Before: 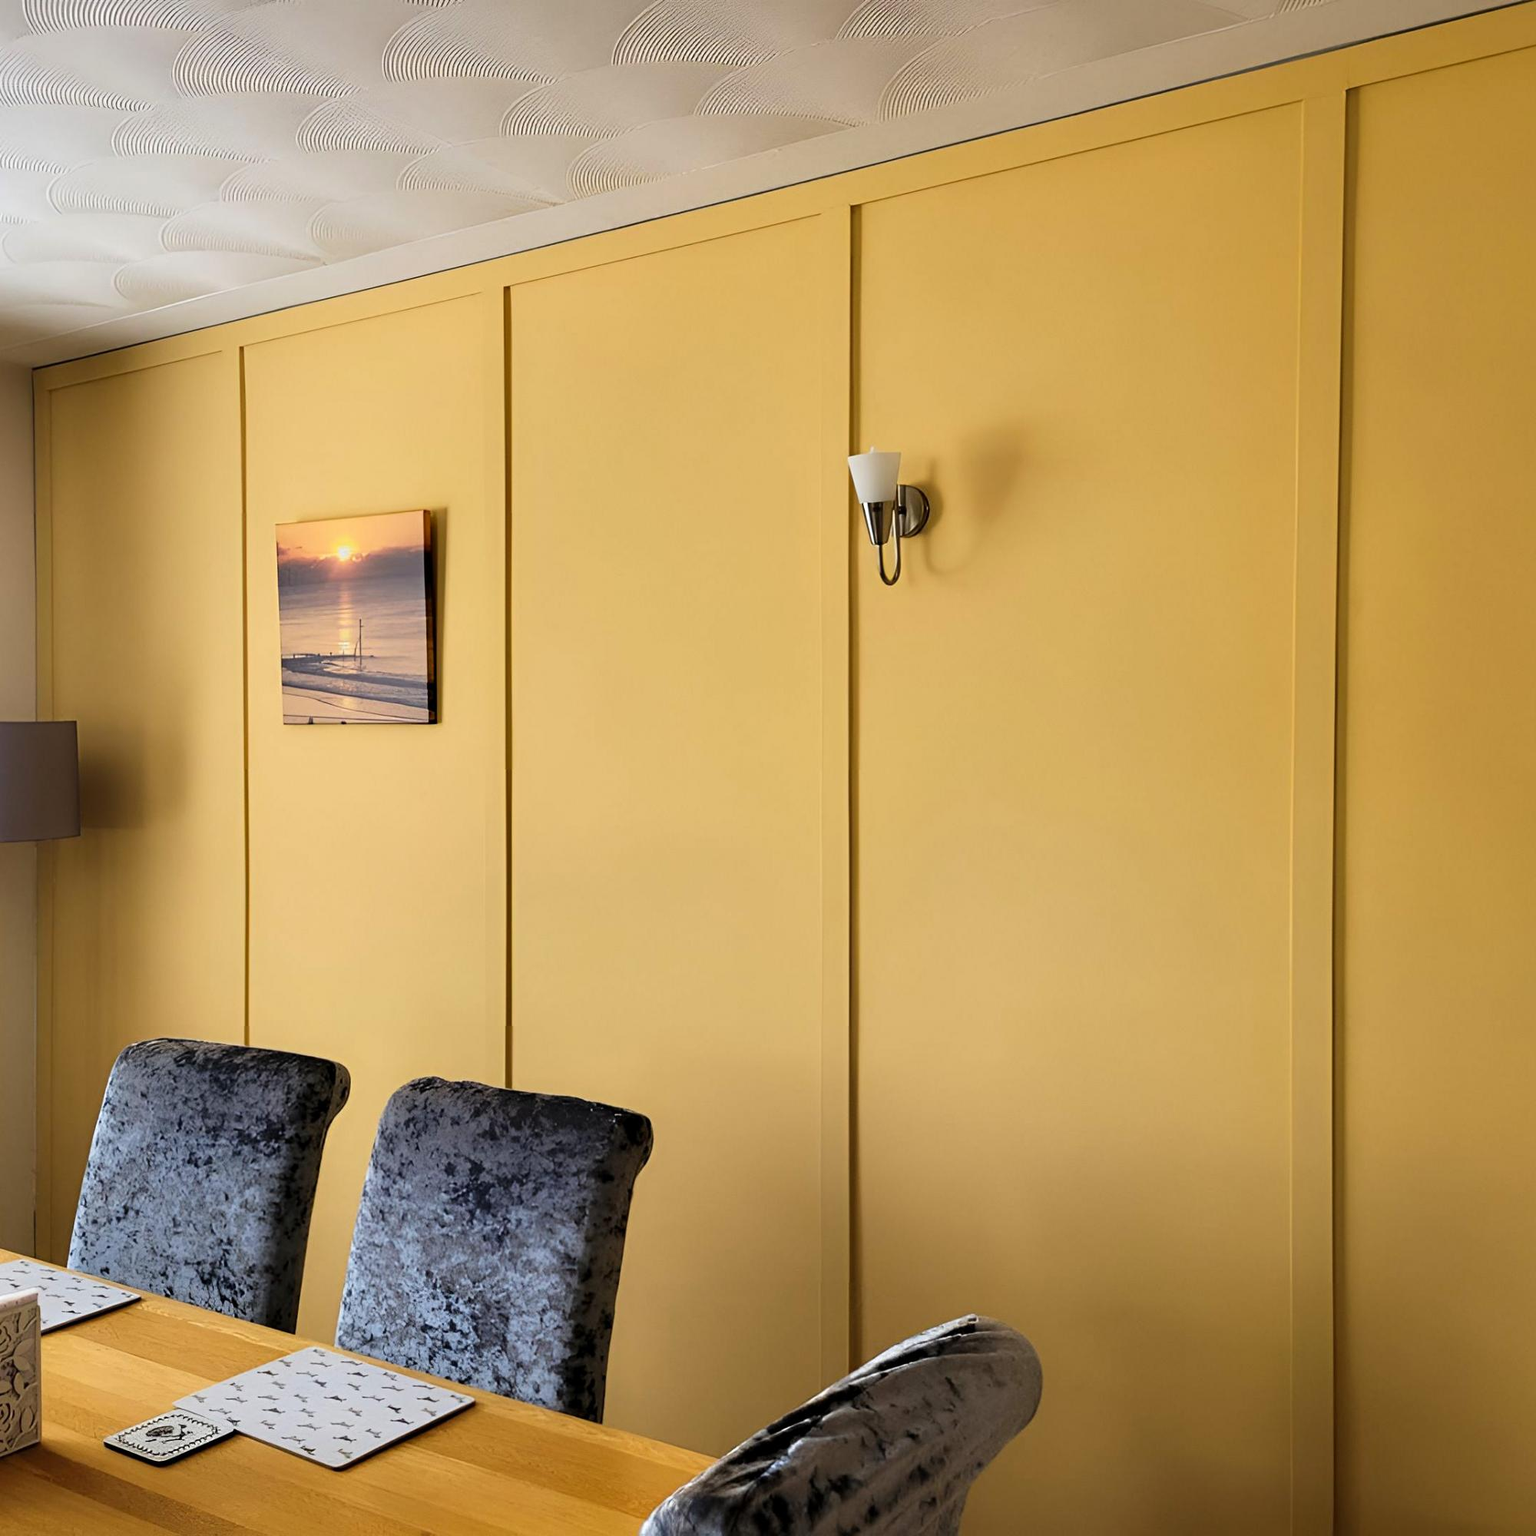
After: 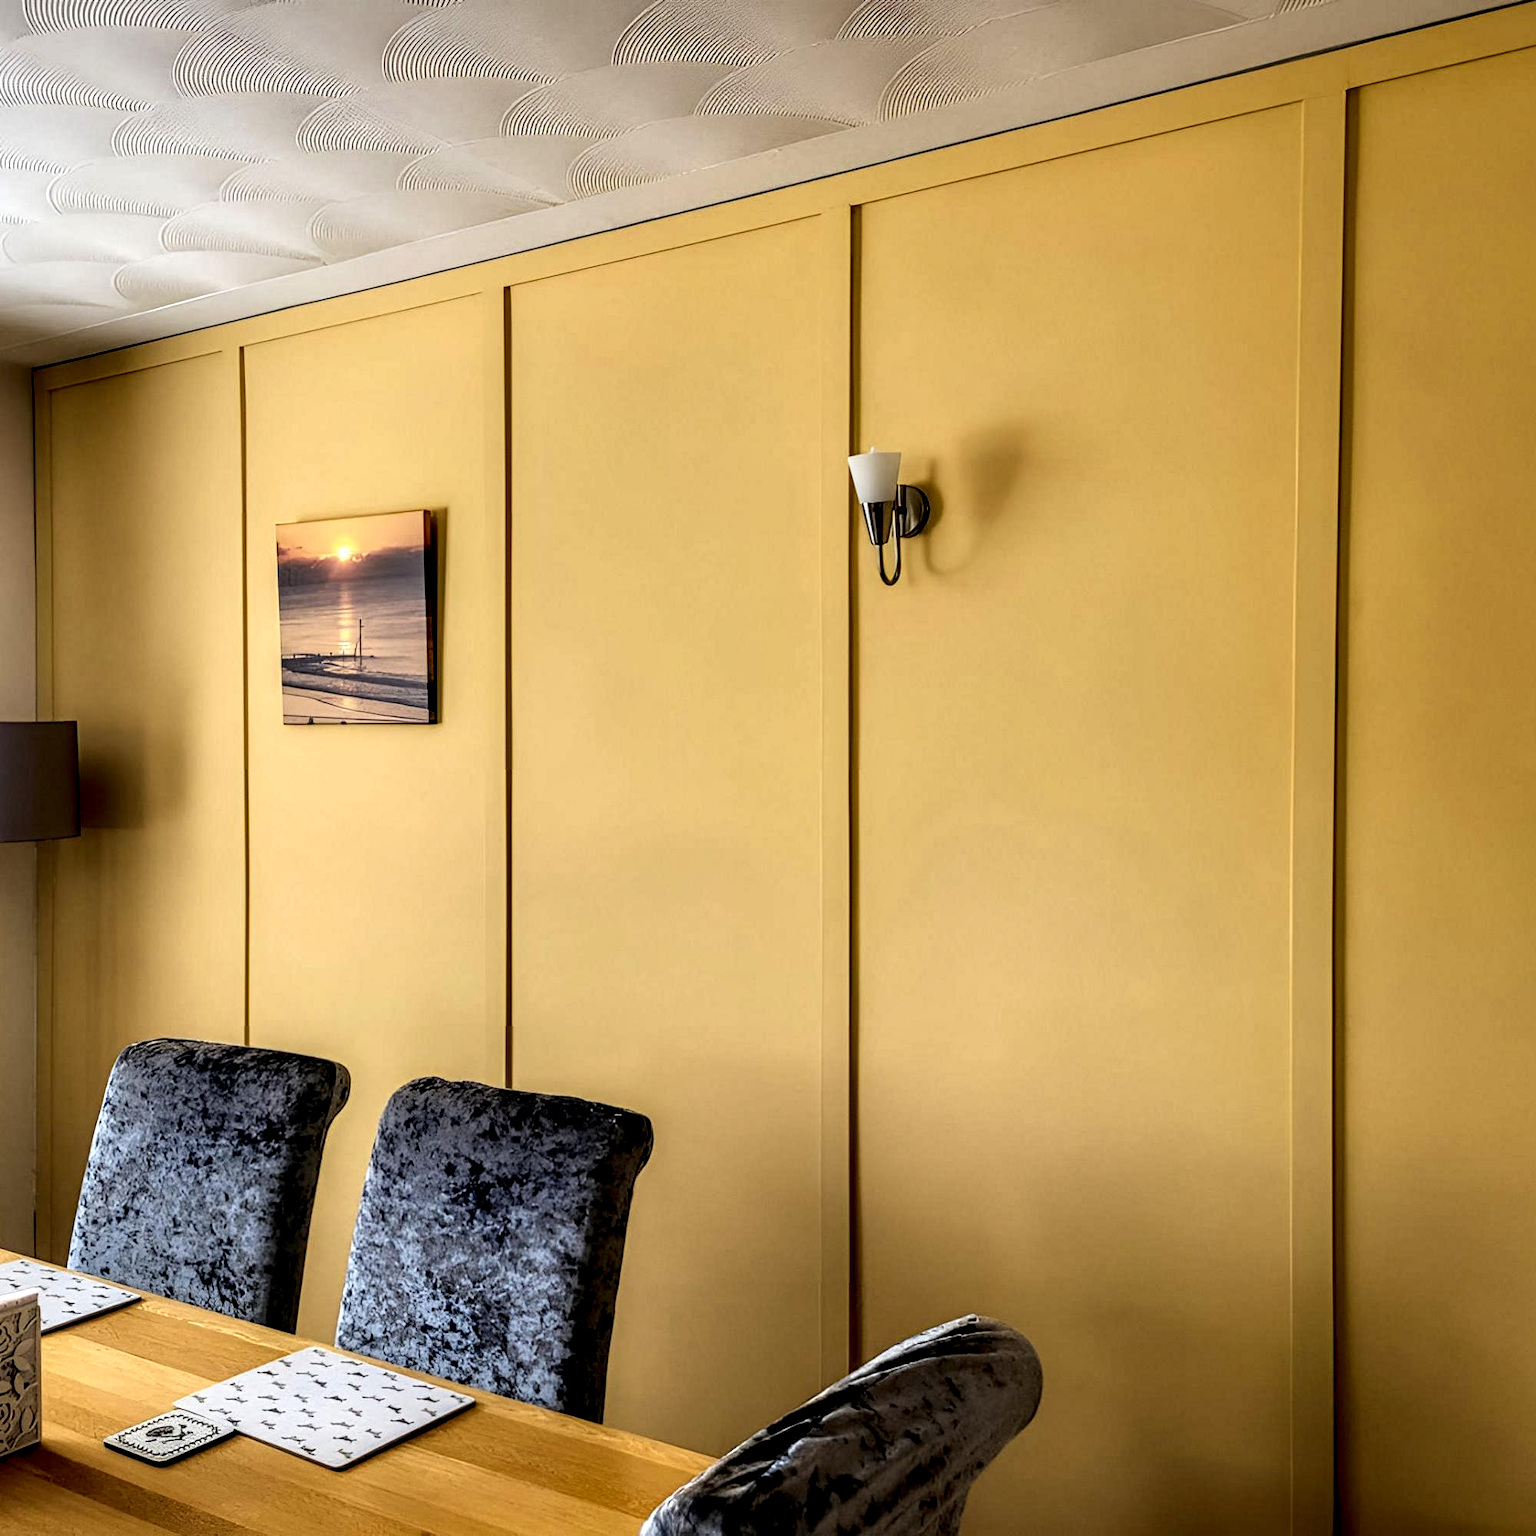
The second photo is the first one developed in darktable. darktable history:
local contrast: highlights 19%, detail 187%
